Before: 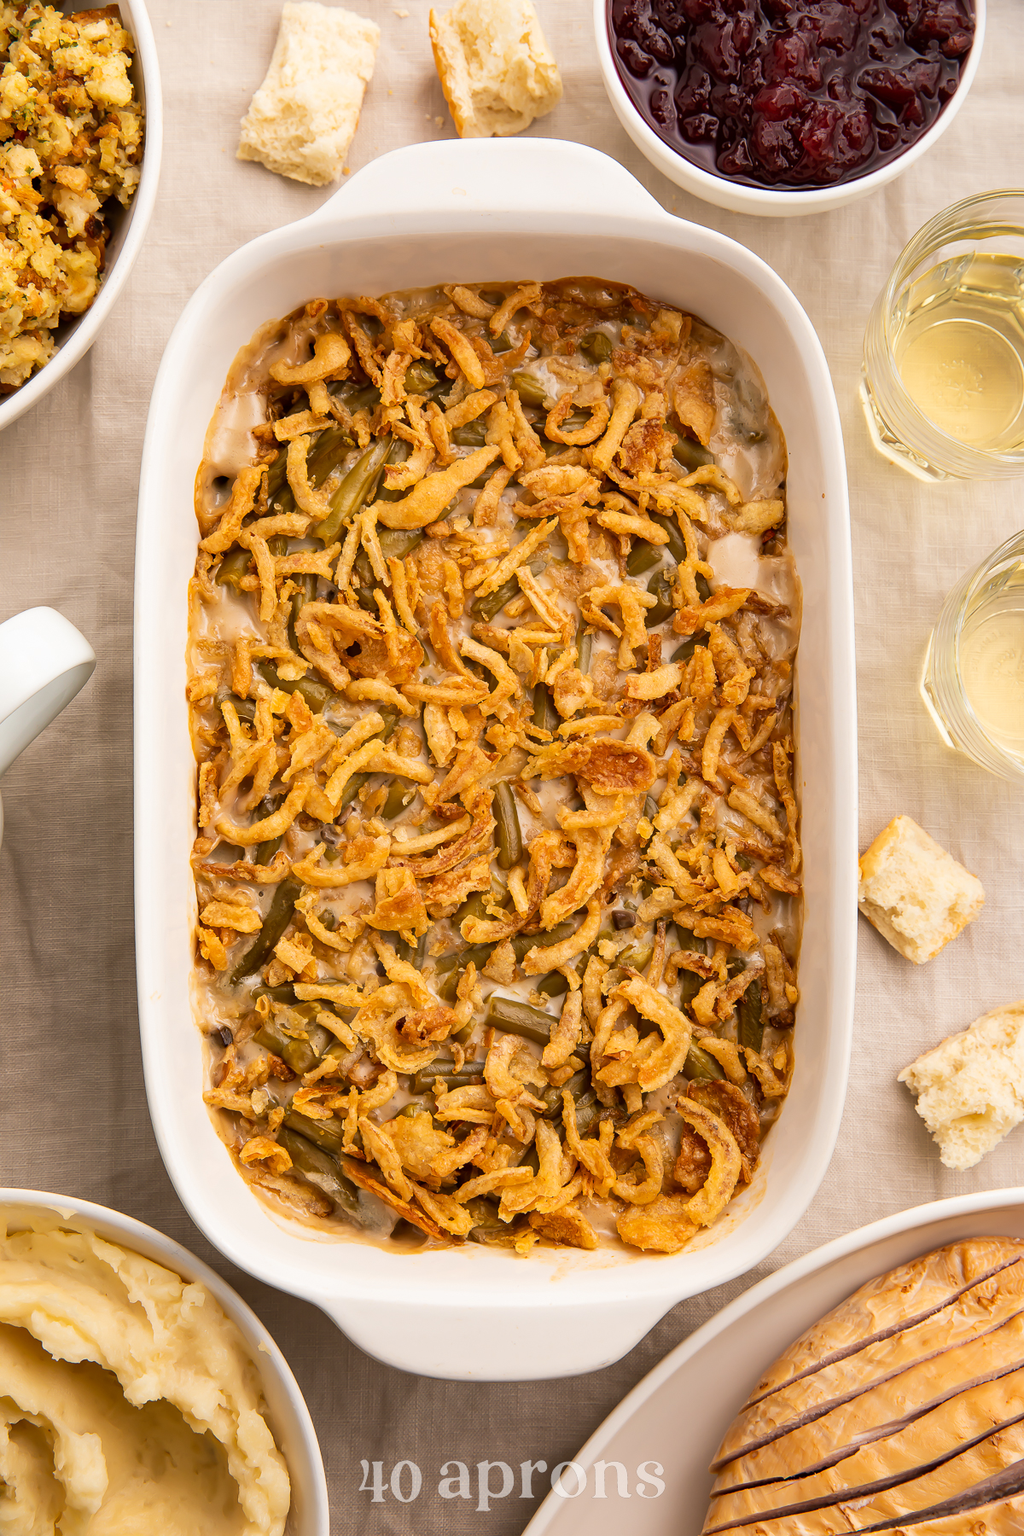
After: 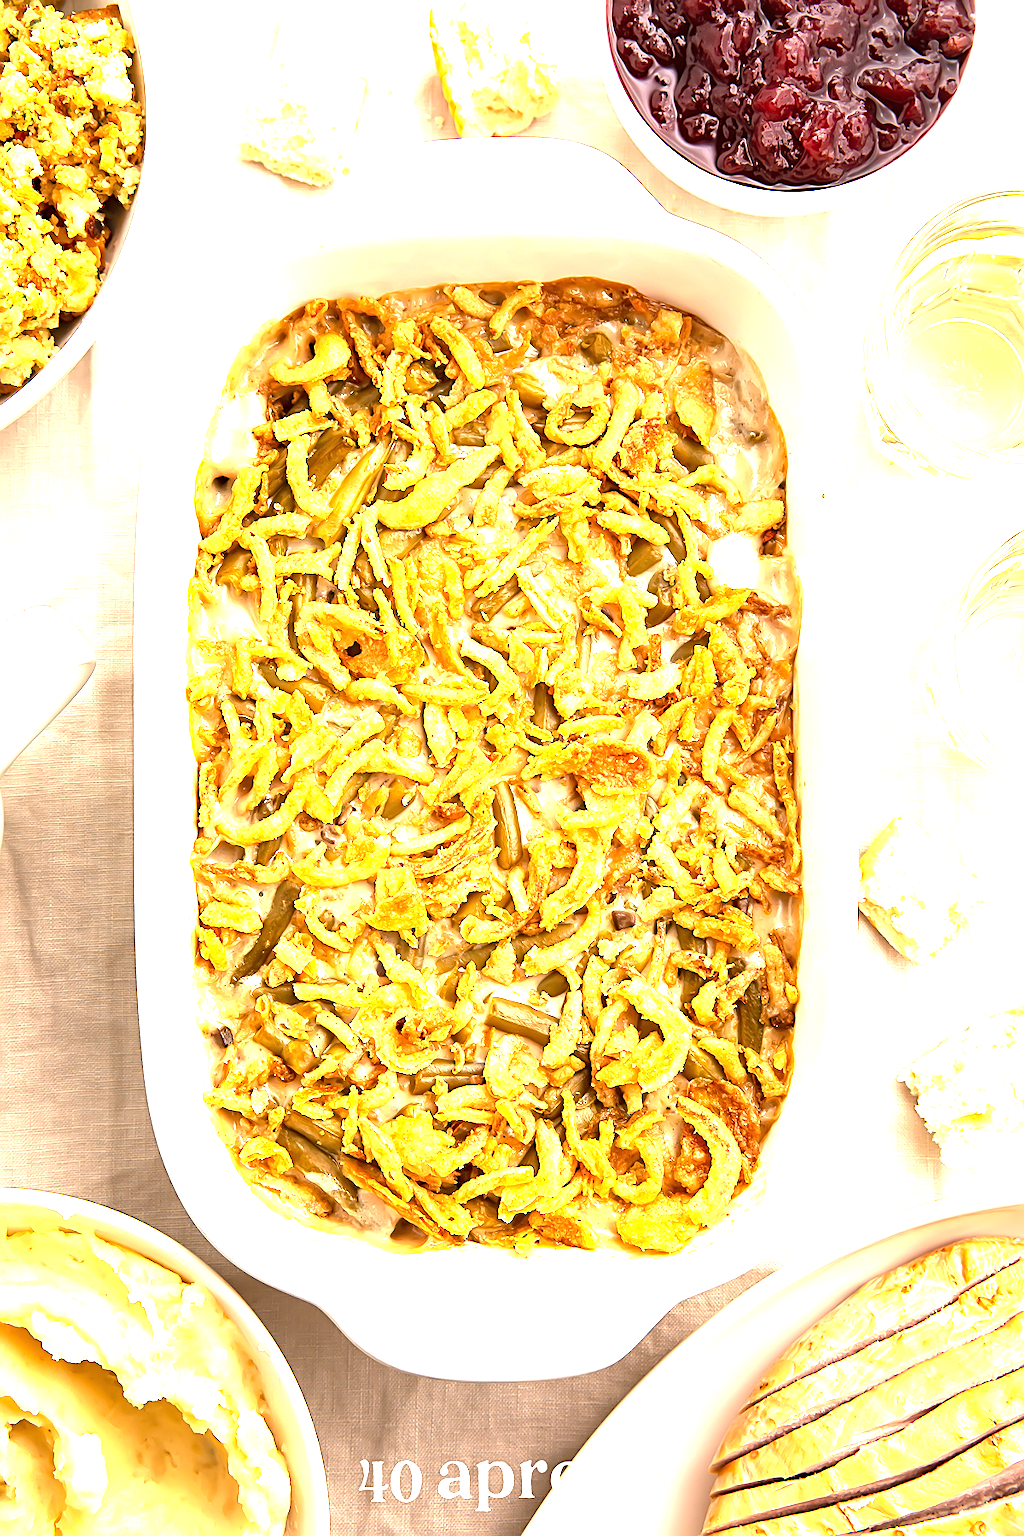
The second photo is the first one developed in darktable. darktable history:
sharpen: on, module defaults
exposure: black level correction 0, exposure 1.9 EV, compensate highlight preservation false
